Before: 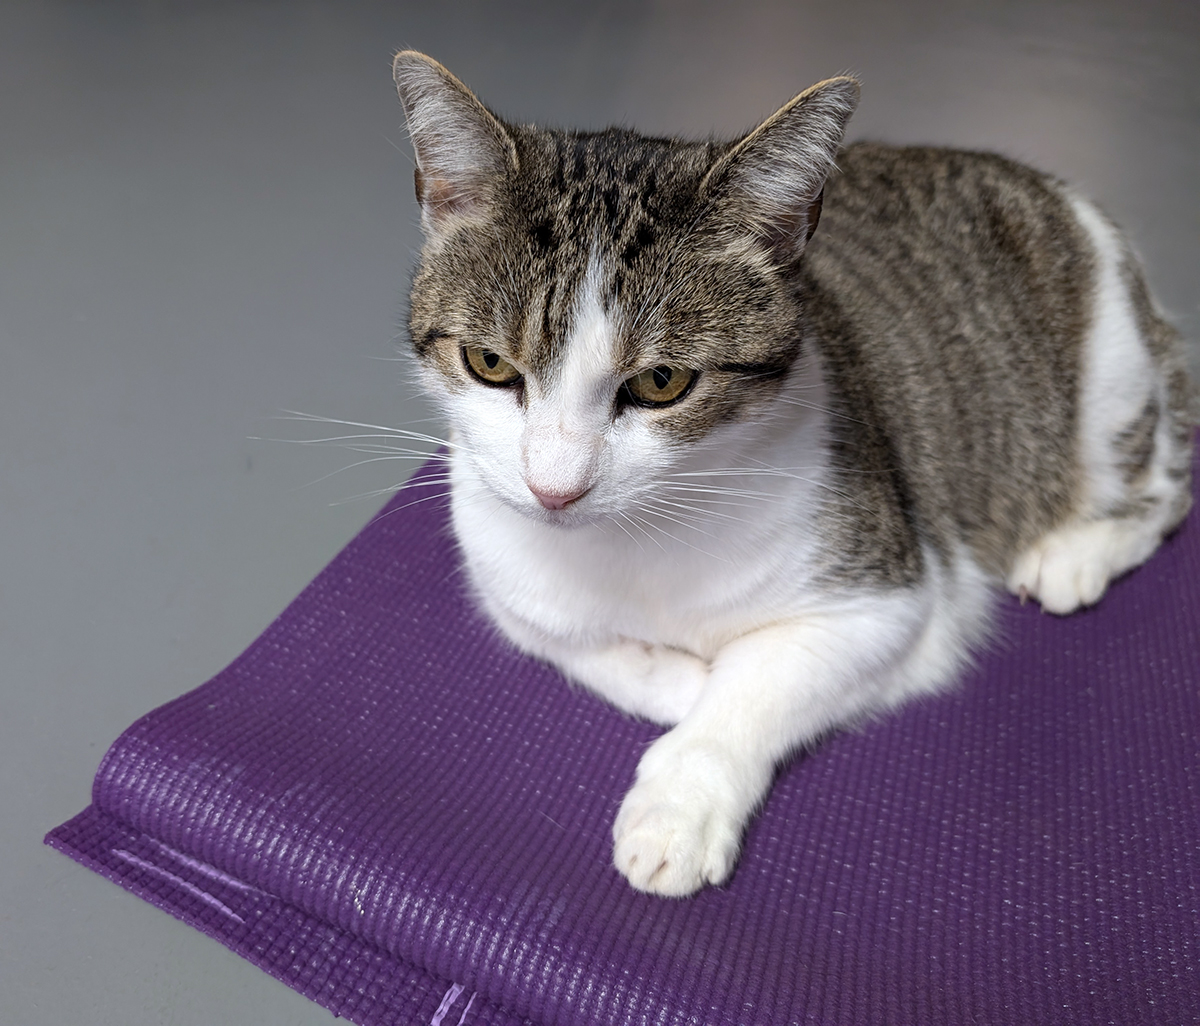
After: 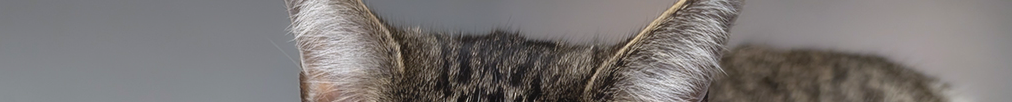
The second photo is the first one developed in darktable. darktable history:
exposure: exposure 0.556 EV, compensate highlight preservation false
crop and rotate: left 9.644%, top 9.491%, right 6.021%, bottom 80.509%
contrast equalizer: octaves 7, y [[0.6 ×6], [0.55 ×6], [0 ×6], [0 ×6], [0 ×6]], mix -1
